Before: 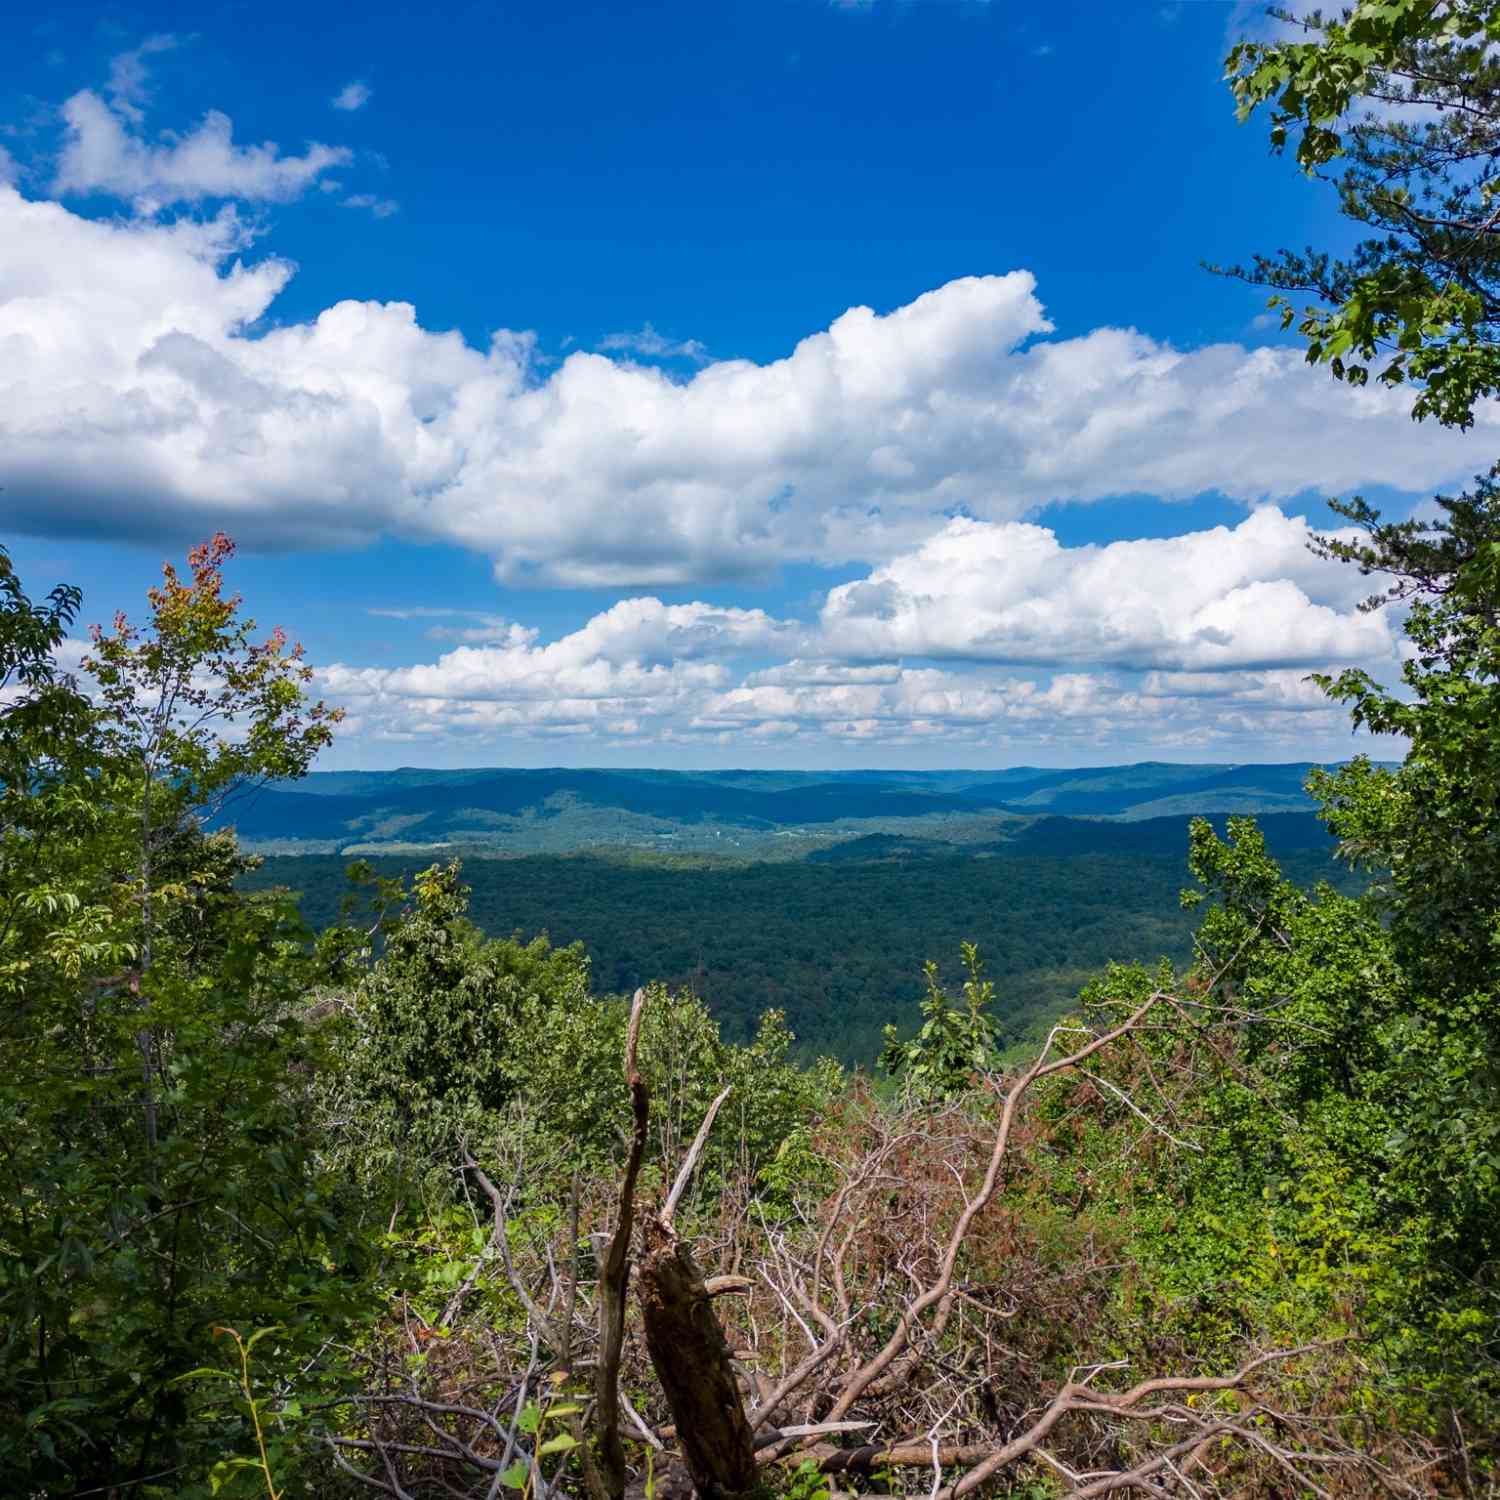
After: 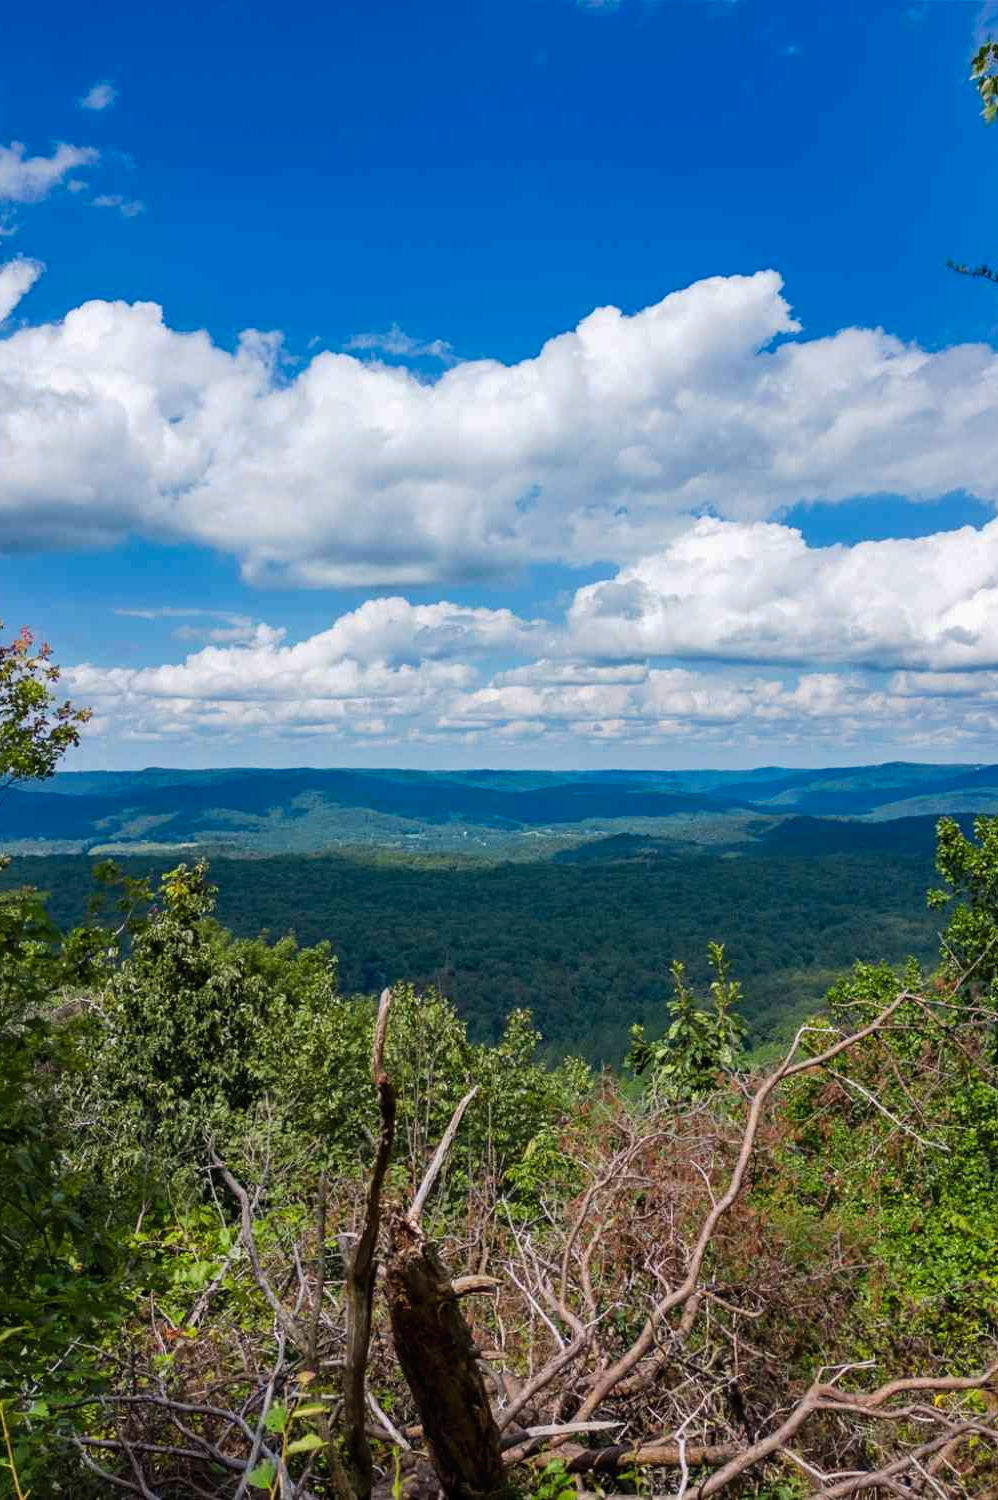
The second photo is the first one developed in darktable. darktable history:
crop: left 16.899%, right 16.556%
tone curve: curves: ch0 [(0, 0) (0.003, 0.014) (0.011, 0.014) (0.025, 0.022) (0.044, 0.041) (0.069, 0.063) (0.1, 0.086) (0.136, 0.118) (0.177, 0.161) (0.224, 0.211) (0.277, 0.262) (0.335, 0.323) (0.399, 0.384) (0.468, 0.459) (0.543, 0.54) (0.623, 0.624) (0.709, 0.711) (0.801, 0.796) (0.898, 0.879) (1, 1)], preserve colors none
white balance: emerald 1
